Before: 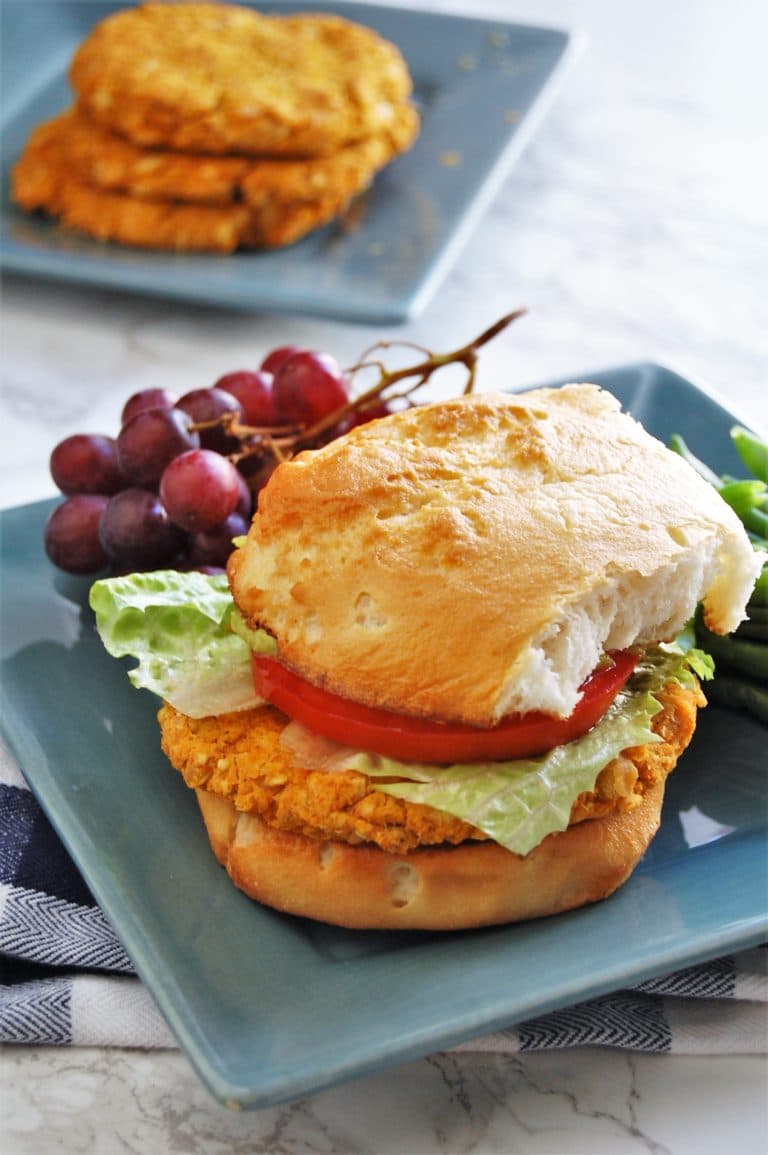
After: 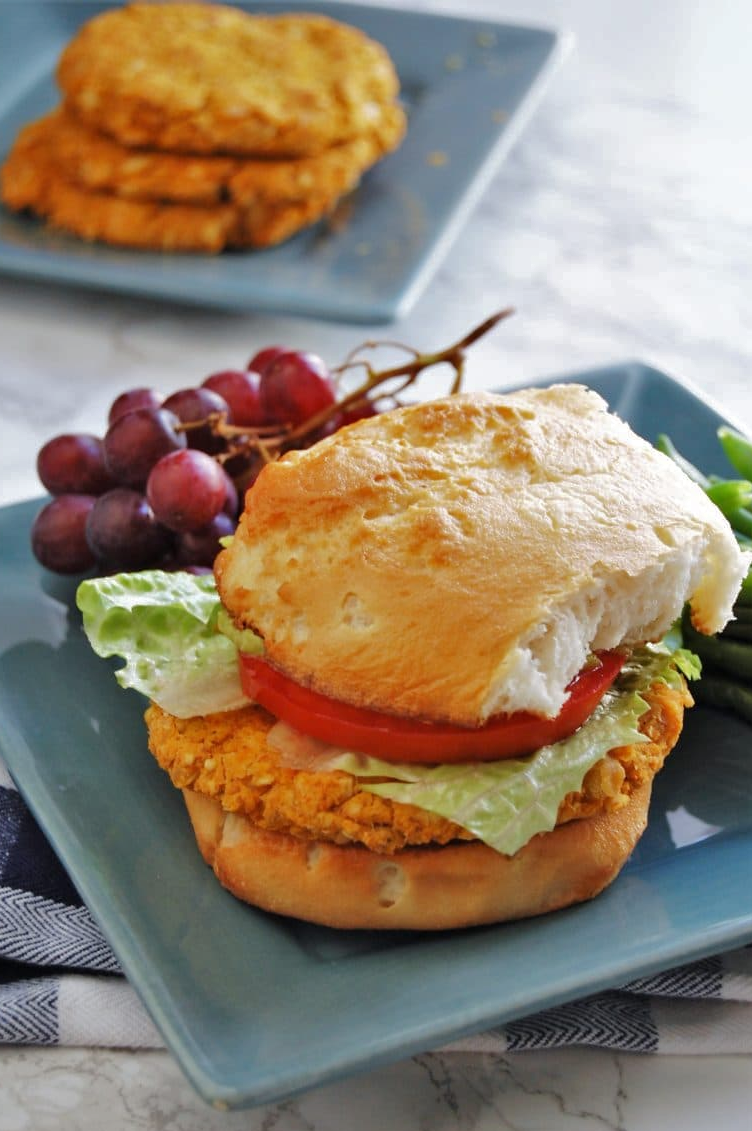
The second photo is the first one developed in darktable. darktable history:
rgb curve: curves: ch0 [(0, 0) (0.175, 0.154) (0.785, 0.663) (1, 1)]
crop: left 1.743%, right 0.268%, bottom 2.011%
